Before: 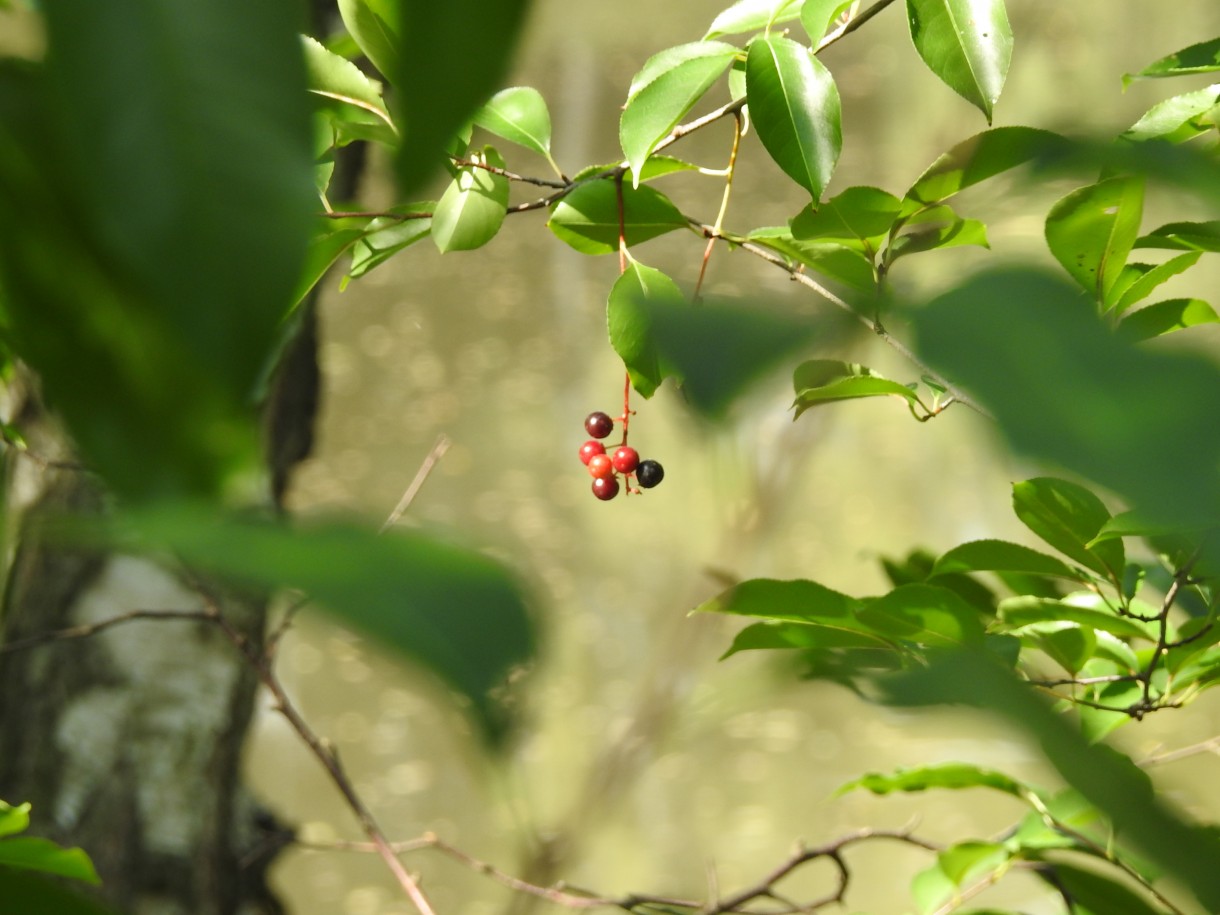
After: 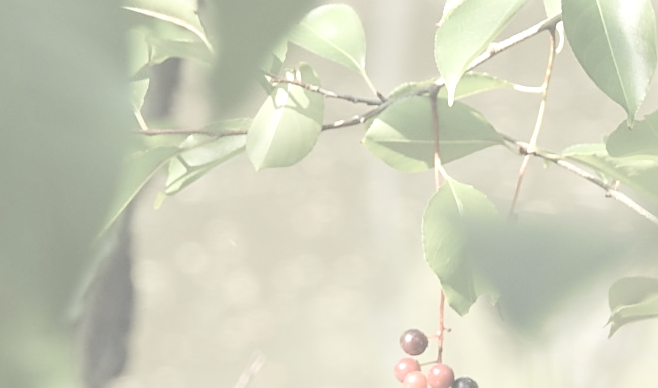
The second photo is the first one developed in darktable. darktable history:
crop: left 15.226%, top 9.171%, right 30.765%, bottom 48.384%
contrast brightness saturation: contrast -0.325, brightness 0.759, saturation -0.774
exposure: black level correction 0.001, exposure 1.048 EV, compensate exposure bias true, compensate highlight preservation false
sharpen: on, module defaults
